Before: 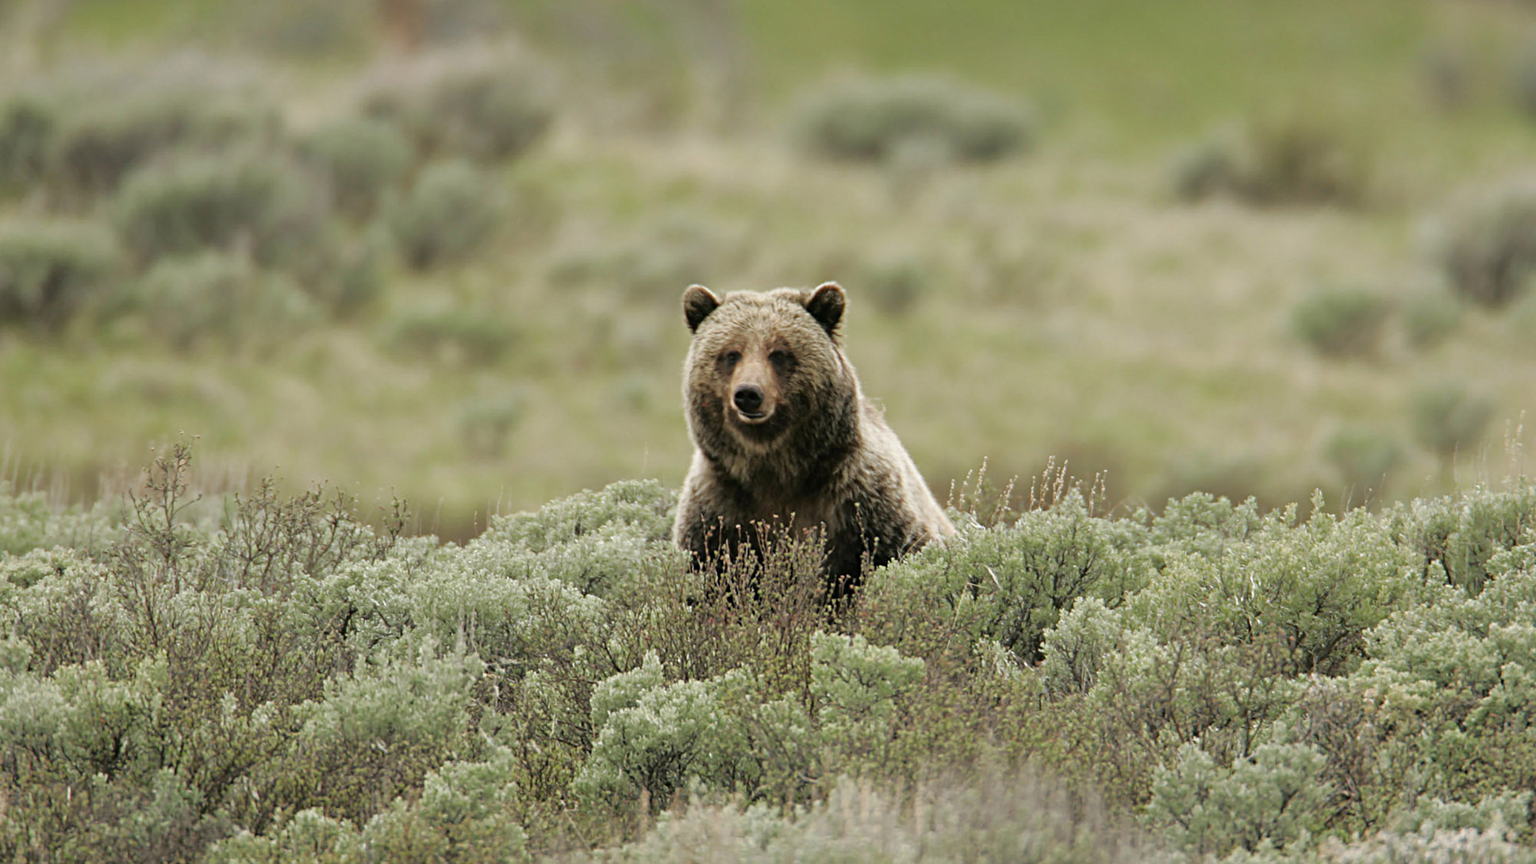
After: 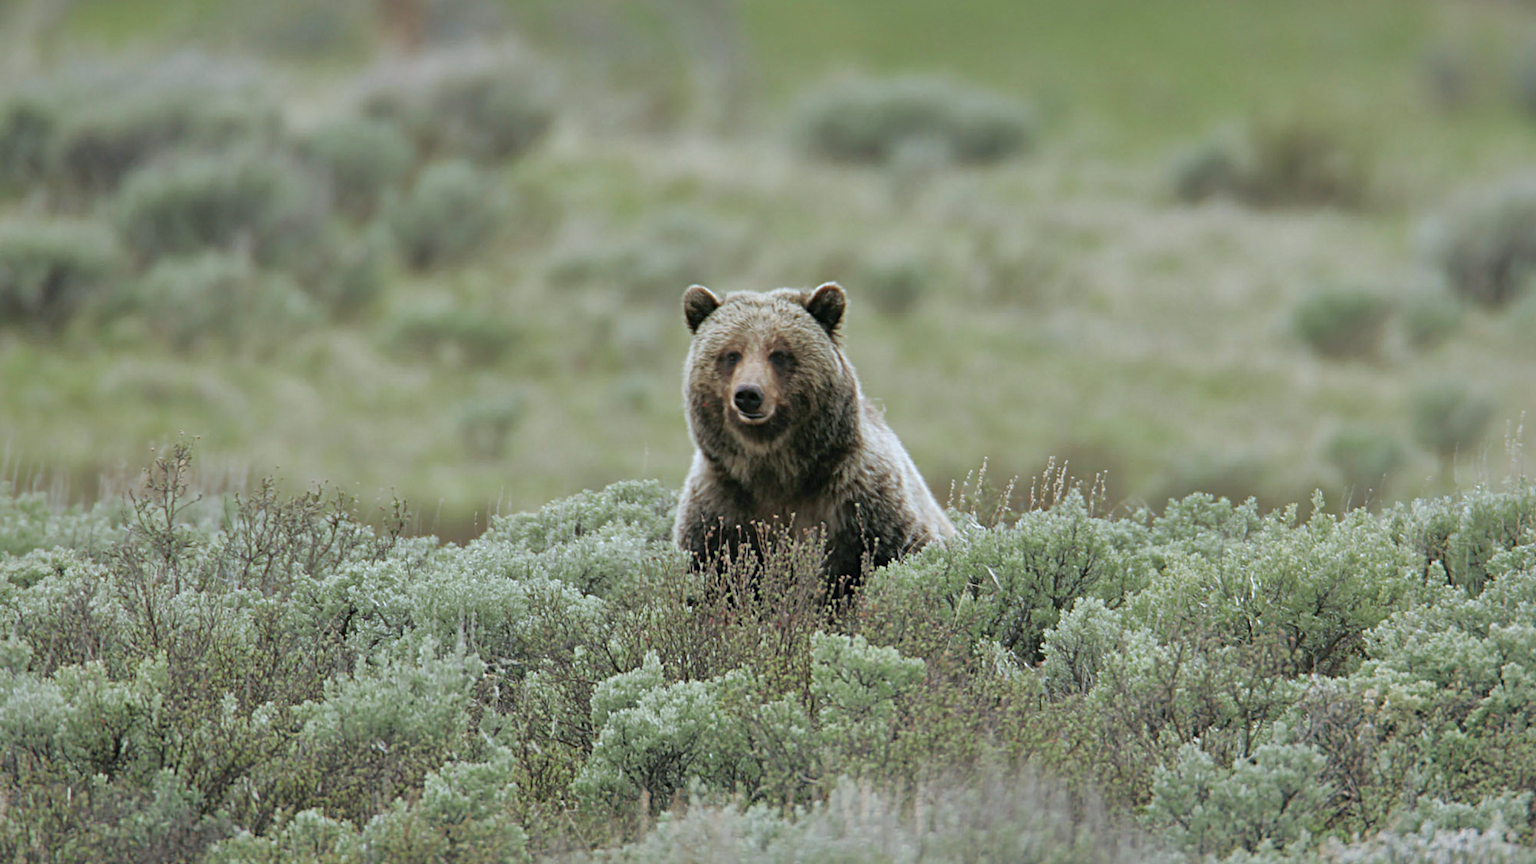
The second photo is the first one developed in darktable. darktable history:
shadows and highlights: on, module defaults
color calibration: x 0.37, y 0.382, temperature 4313.32 K
